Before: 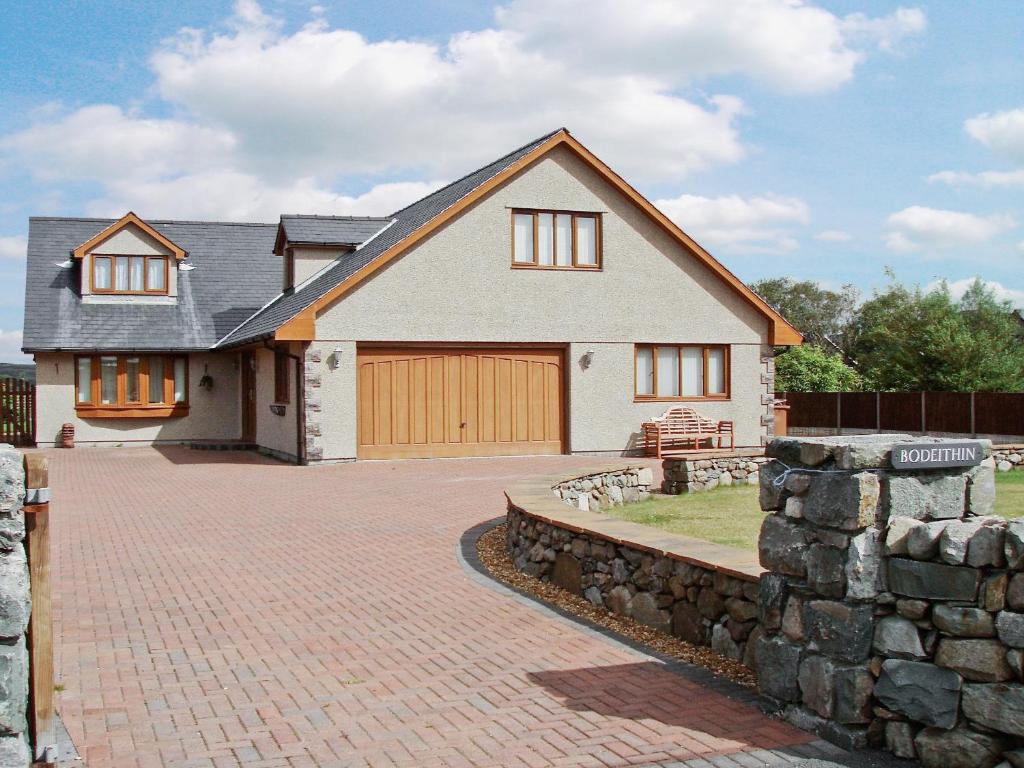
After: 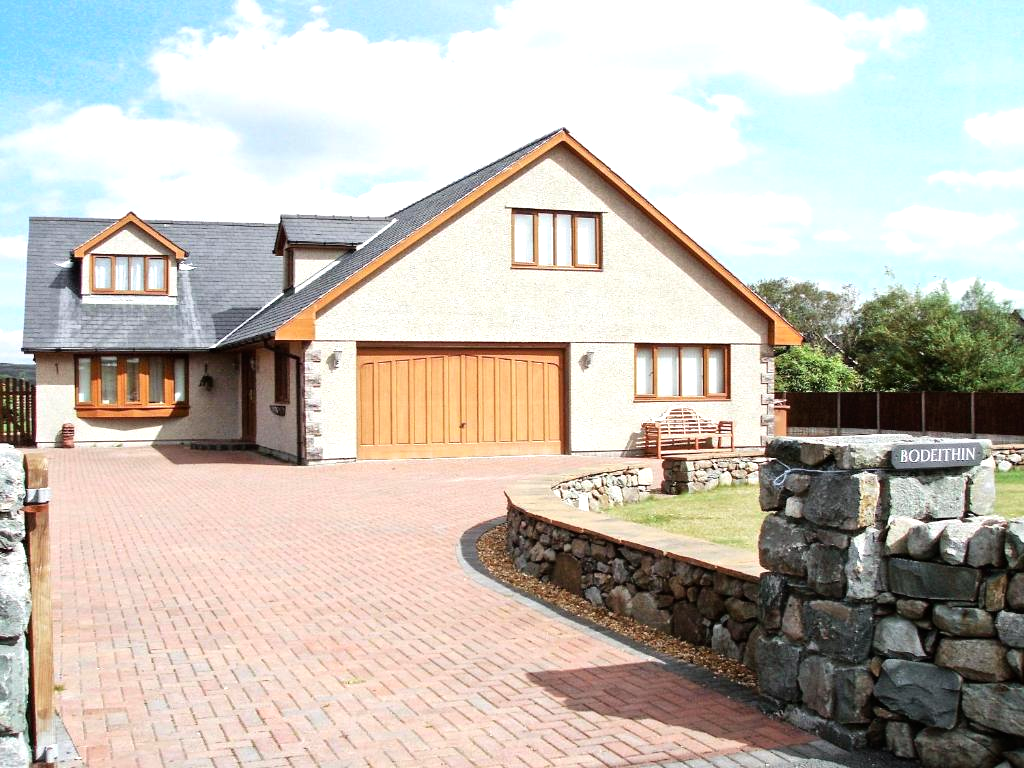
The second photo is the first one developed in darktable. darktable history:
tone equalizer: -8 EV -0.715 EV, -7 EV -0.726 EV, -6 EV -0.606 EV, -5 EV -0.381 EV, -3 EV 0.387 EV, -2 EV 0.6 EV, -1 EV 0.691 EV, +0 EV 0.78 EV
